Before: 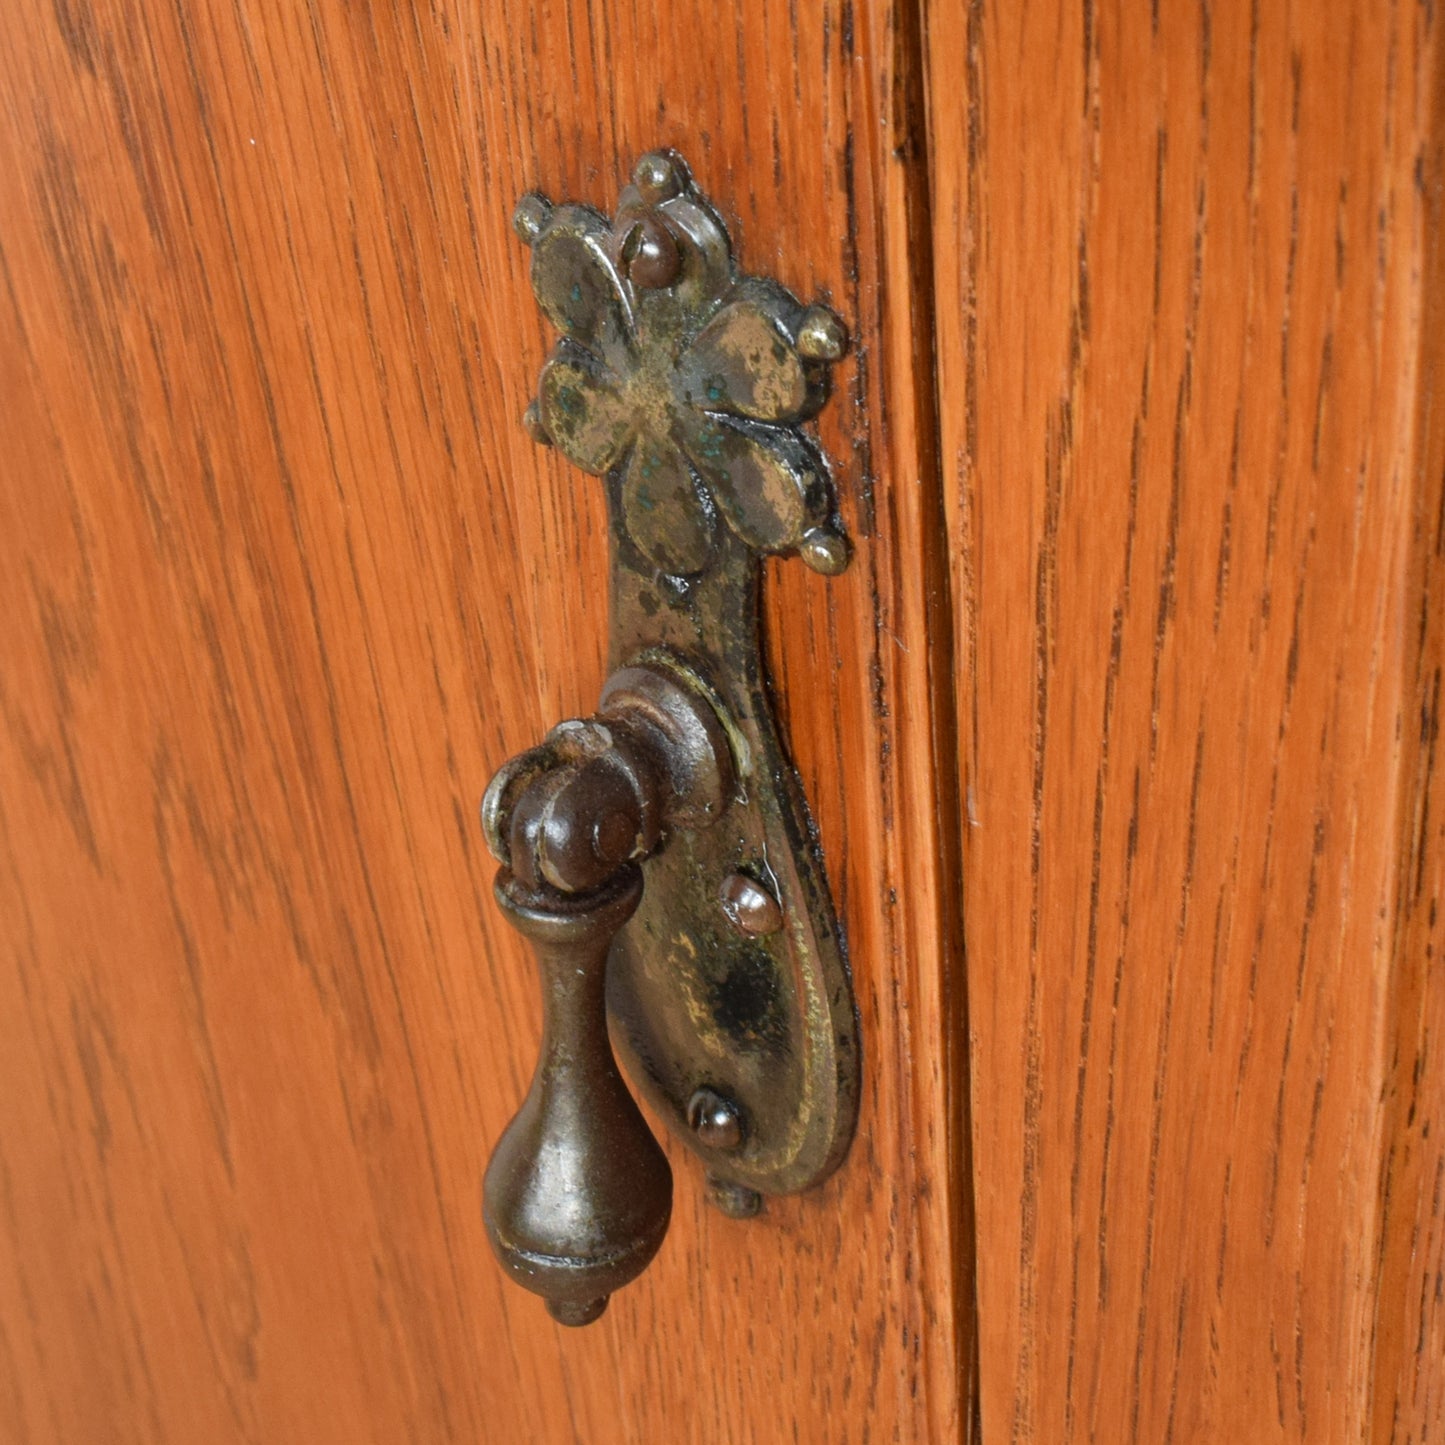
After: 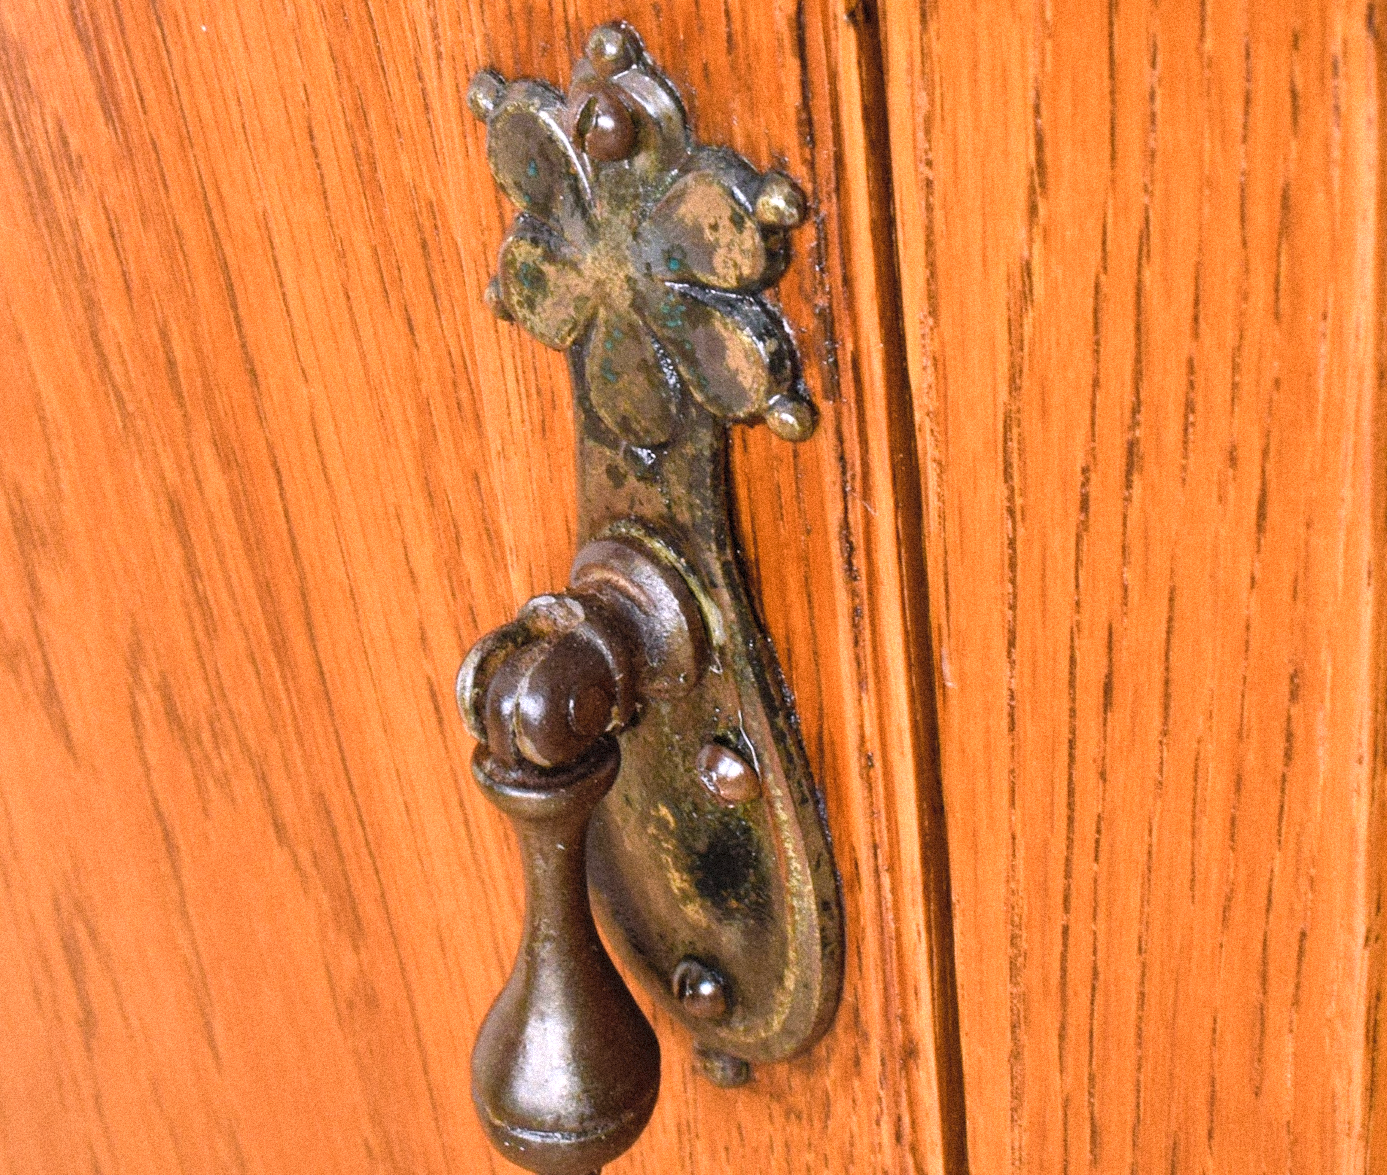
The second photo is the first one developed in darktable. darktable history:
rotate and perspective: rotation -2°, crop left 0.022, crop right 0.978, crop top 0.049, crop bottom 0.951
exposure: black level correction 0.001, compensate highlight preservation false
contrast brightness saturation: contrast 0.14, brightness 0.21
white balance: red 1.05, blue 1.072
grain: coarseness 9.38 ISO, strength 34.99%, mid-tones bias 0%
crop: left 1.507%, top 6.147%, right 1.379%, bottom 6.637%
color balance rgb: shadows lift › luminance -20%, power › hue 72.24°, highlights gain › luminance 15%, global offset › hue 171.6°, perceptual saturation grading › highlights -15%, perceptual saturation grading › shadows 25%, global vibrance 35%, contrast 10%
